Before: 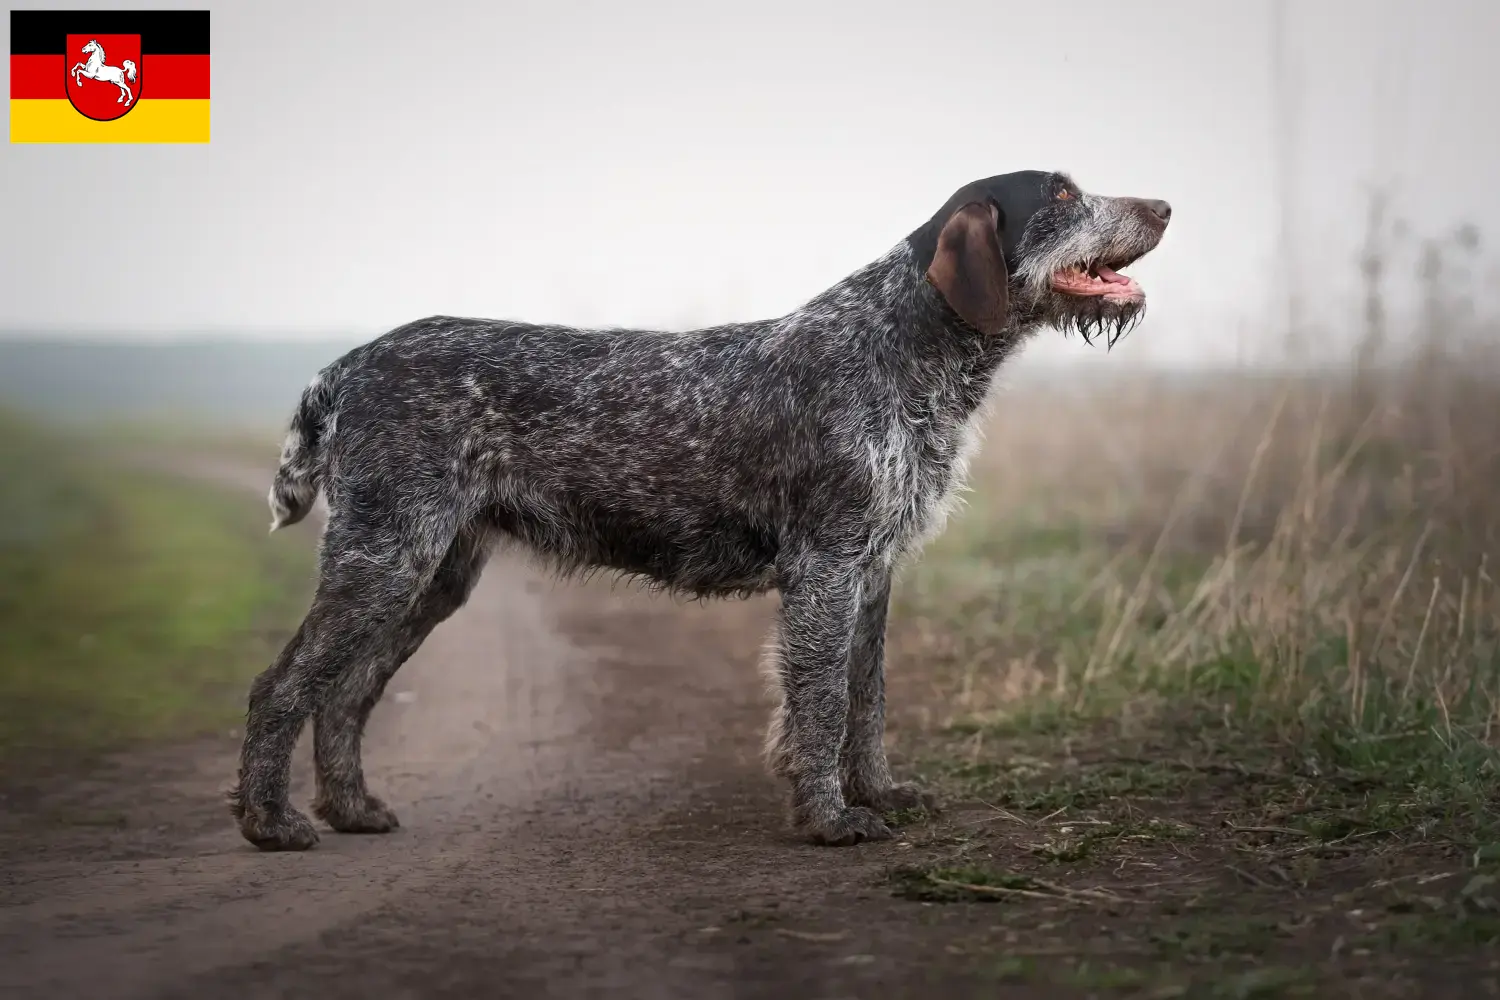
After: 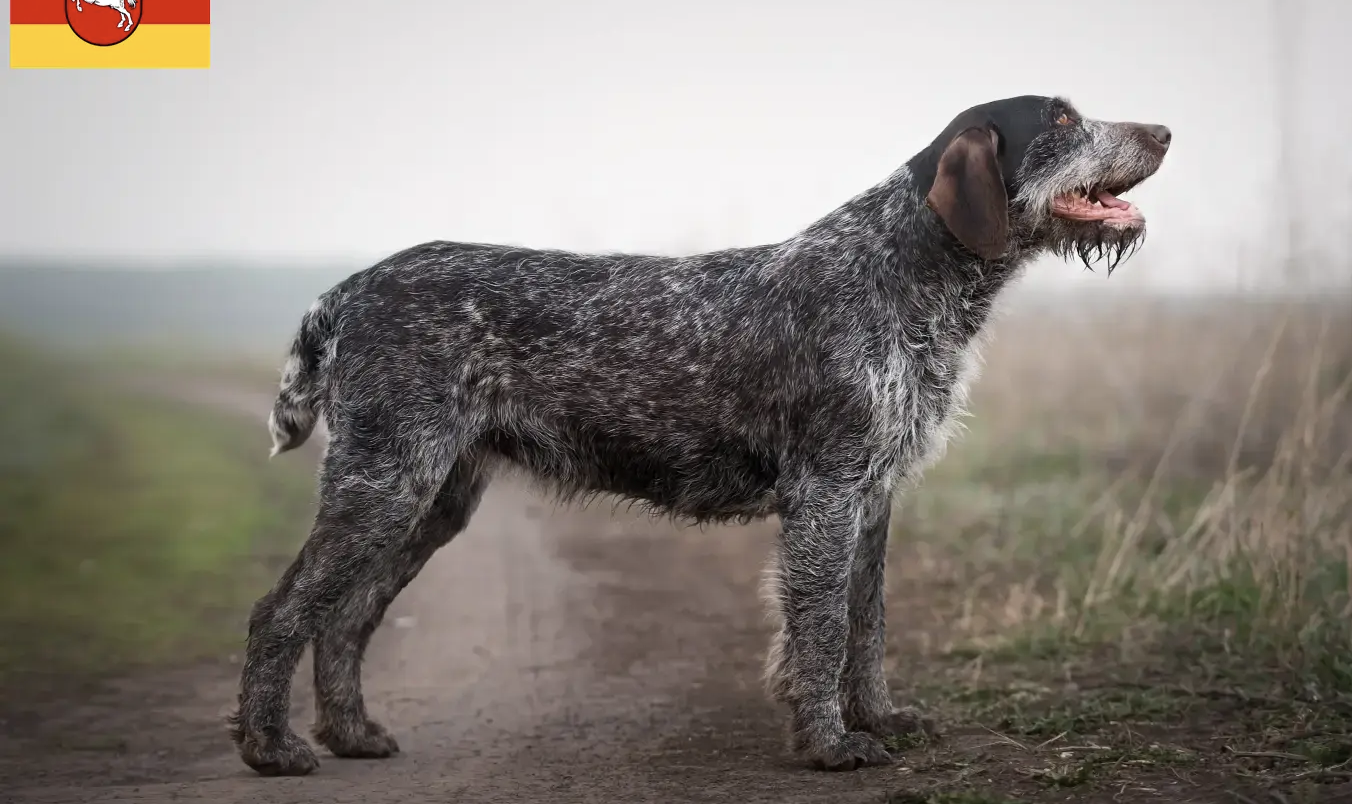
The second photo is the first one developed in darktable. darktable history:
crop: top 7.505%, right 9.866%, bottom 12.056%
color correction: highlights b* 0.01, saturation 0.815
